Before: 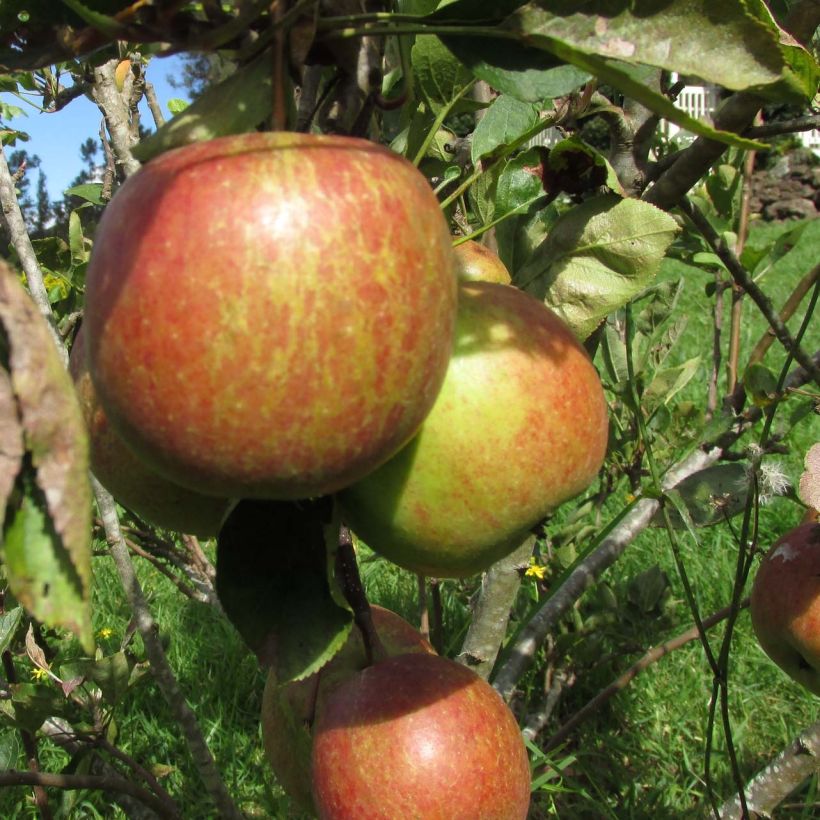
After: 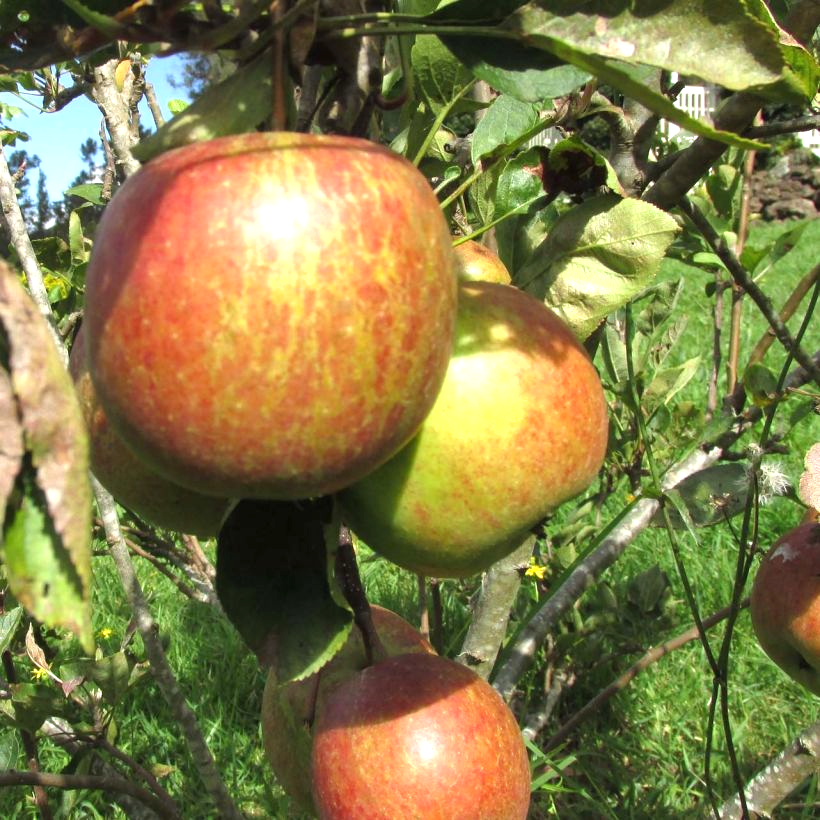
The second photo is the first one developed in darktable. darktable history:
exposure: black level correction 0, exposure 0.701 EV, compensate highlight preservation false
shadows and highlights: low approximation 0.01, soften with gaussian
